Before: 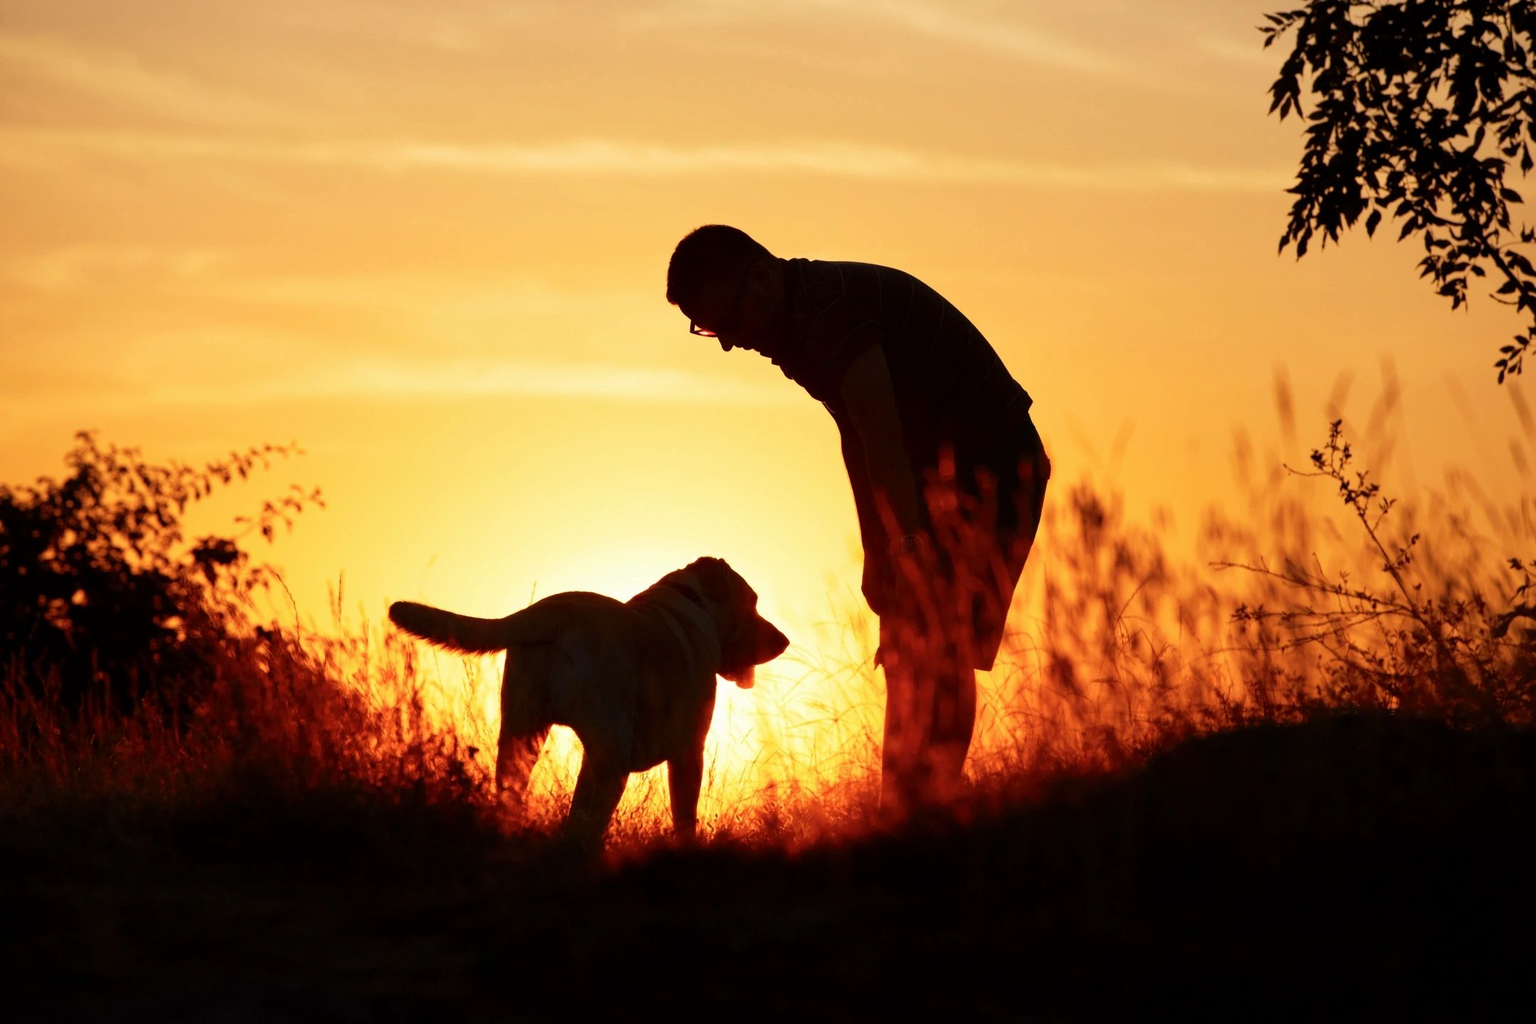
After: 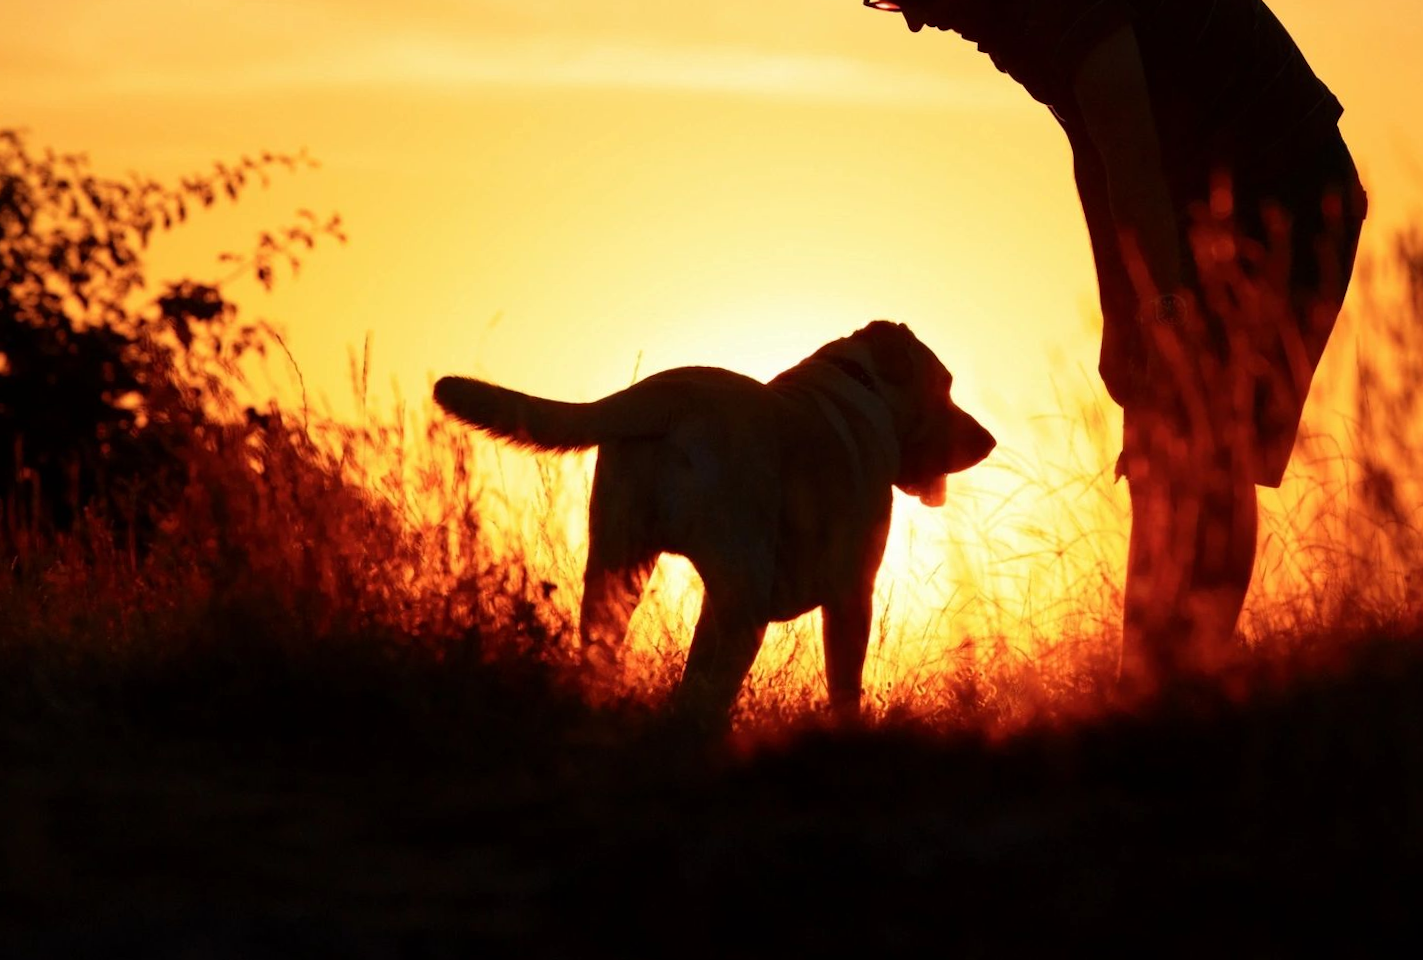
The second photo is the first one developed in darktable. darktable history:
crop and rotate: angle -0.942°, left 4.065%, top 31.635%, right 28.409%
